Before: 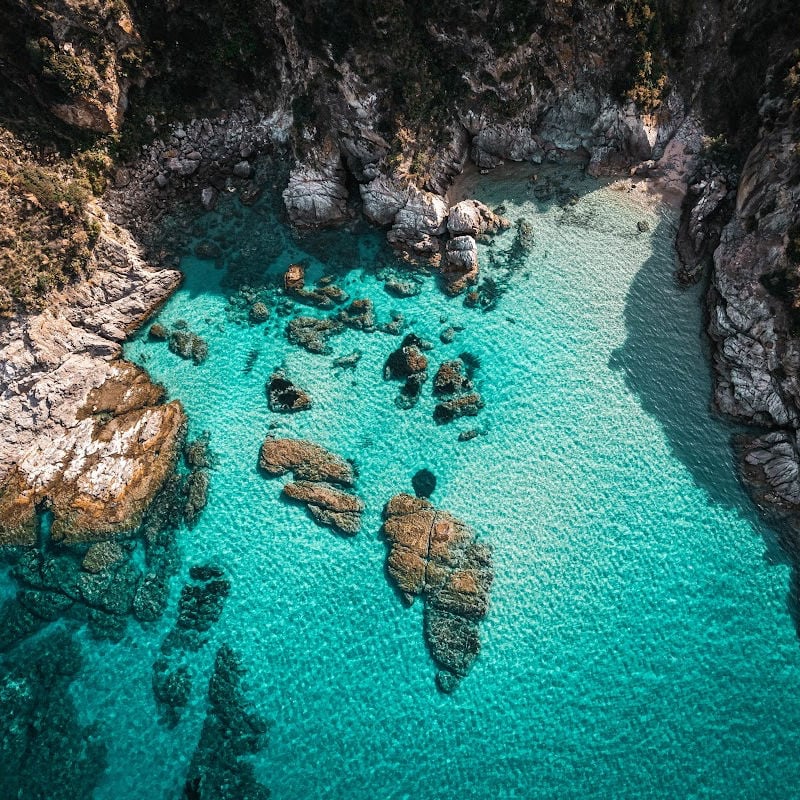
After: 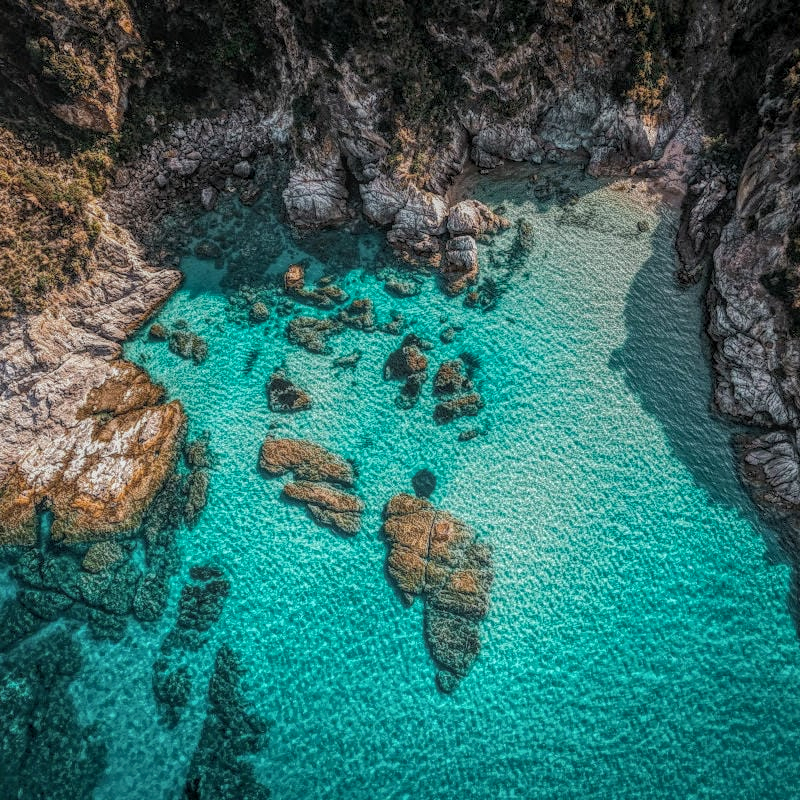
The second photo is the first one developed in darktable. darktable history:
local contrast: highlights 20%, shadows 31%, detail 199%, midtone range 0.2
